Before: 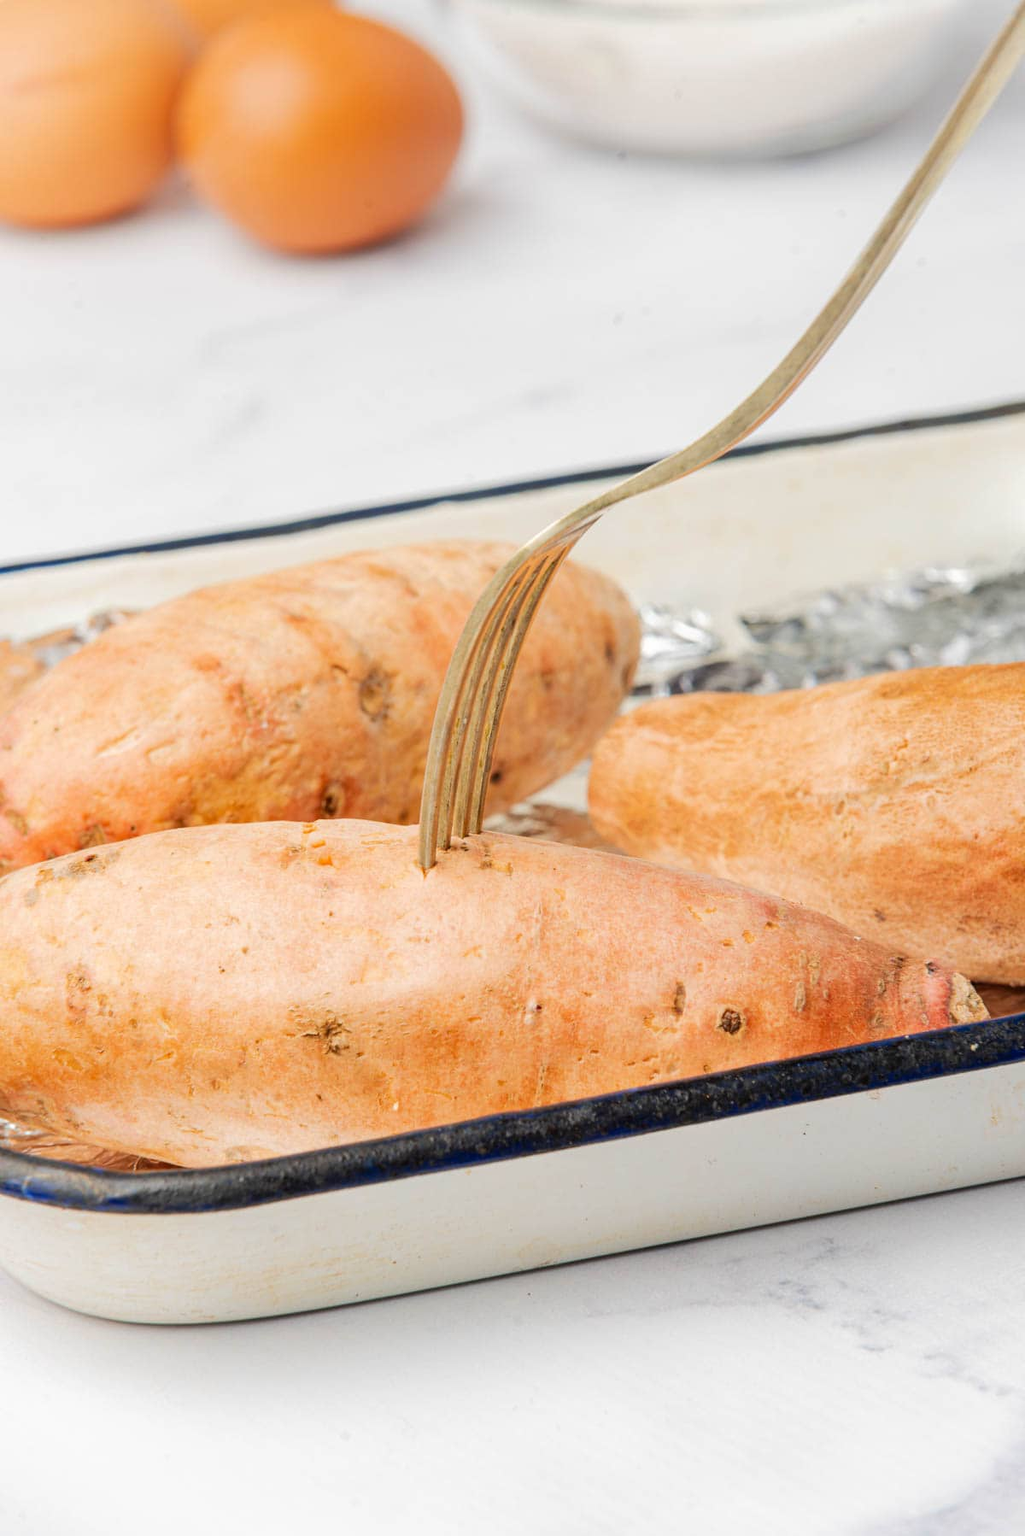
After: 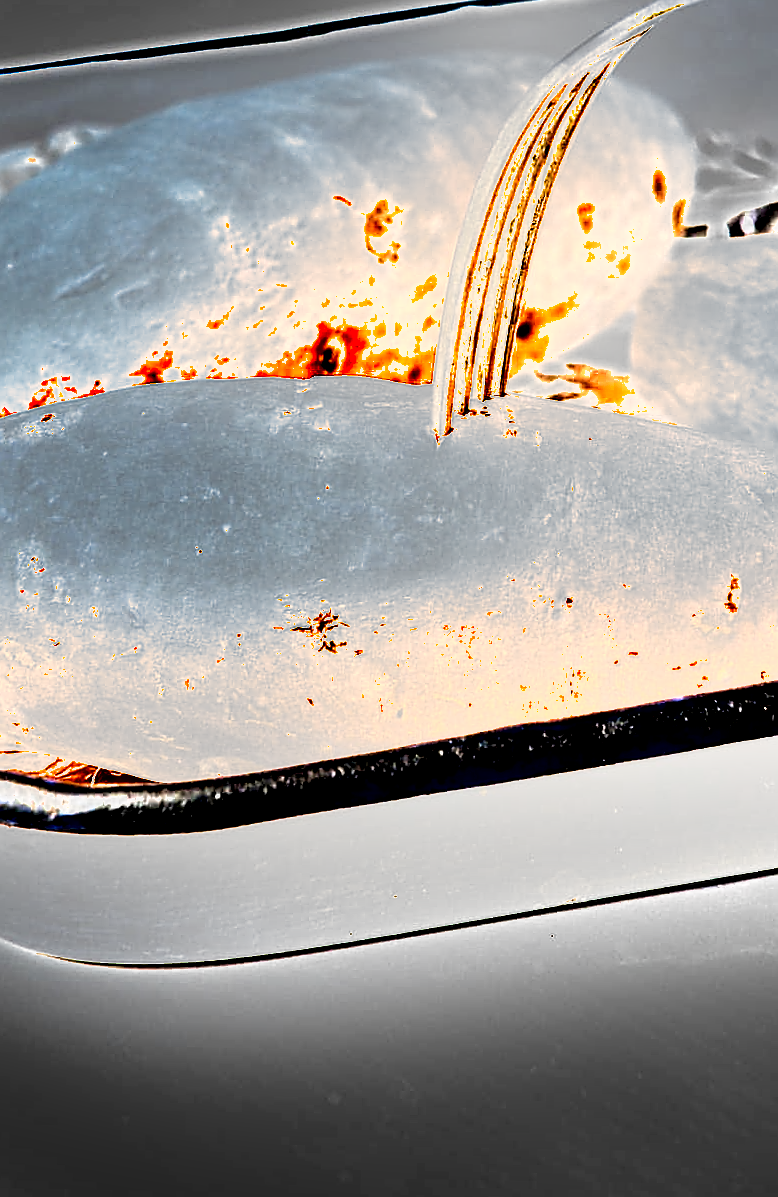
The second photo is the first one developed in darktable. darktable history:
crop and rotate: angle -0.953°, left 3.67%, top 31.768%, right 29.874%
velvia: on, module defaults
shadows and highlights: soften with gaussian
exposure: black level correction -0.005, exposure 1 EV, compensate exposure bias true, compensate highlight preservation false
tone equalizer: -8 EV -1.12 EV, -7 EV -1.03 EV, -6 EV -0.855 EV, -5 EV -0.575 EV, -3 EV 0.561 EV, -2 EV 0.875 EV, -1 EV 1 EV, +0 EV 1.07 EV, edges refinement/feathering 500, mask exposure compensation -1.57 EV, preserve details no
sharpen: radius 1.393, amount 1.248, threshold 0.691
